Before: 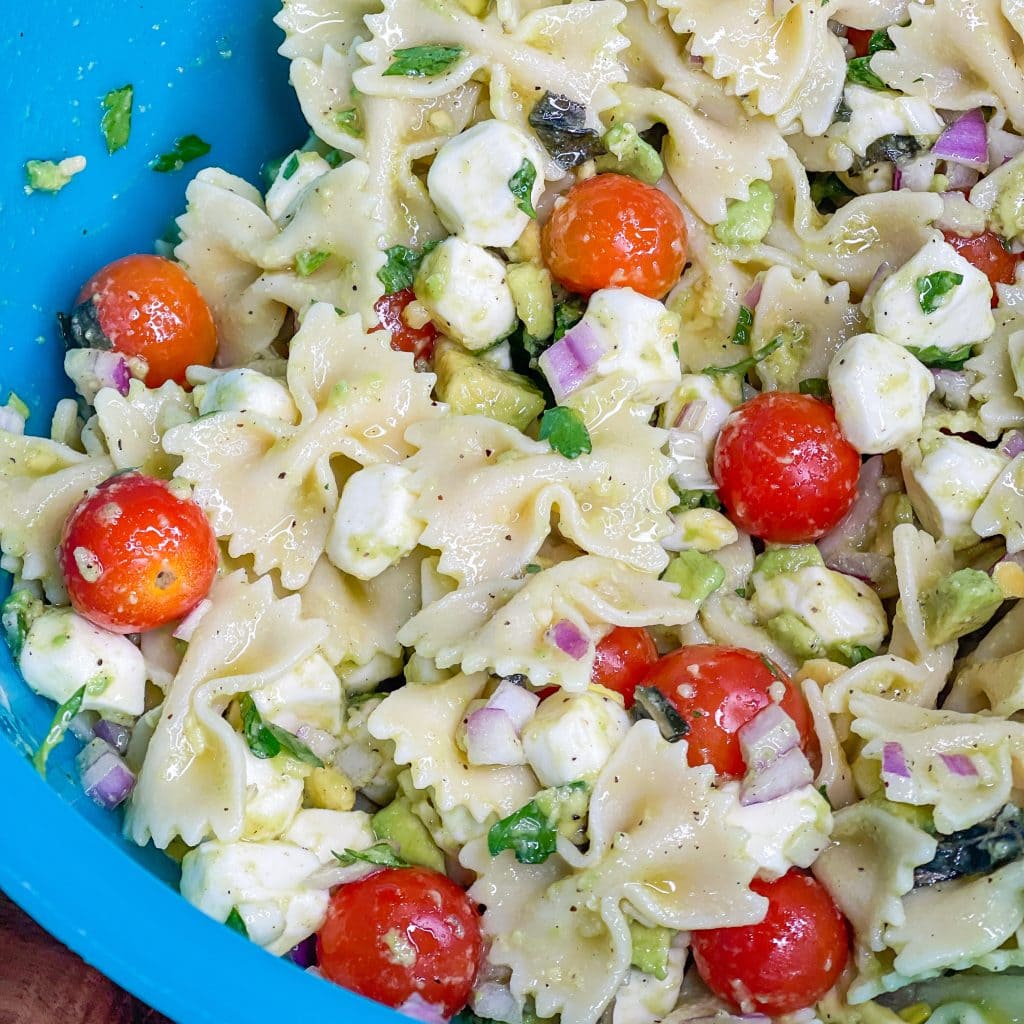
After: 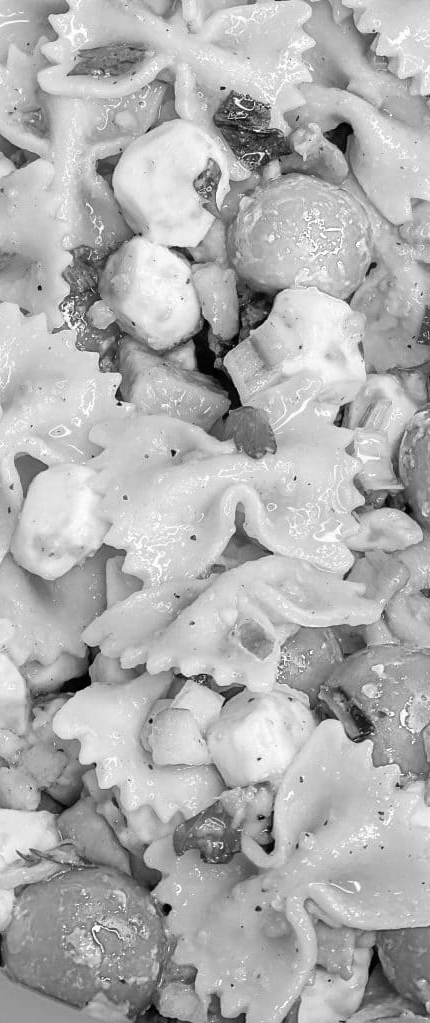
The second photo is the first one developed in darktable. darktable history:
crop: left 30.82%, right 27.097%
color zones: curves: ch0 [(0.004, 0.588) (0.116, 0.636) (0.259, 0.476) (0.423, 0.464) (0.75, 0.5)]; ch1 [(0, 0) (0.143, 0) (0.286, 0) (0.429, 0) (0.571, 0) (0.714, 0) (0.857, 0)], mix 23.73%
